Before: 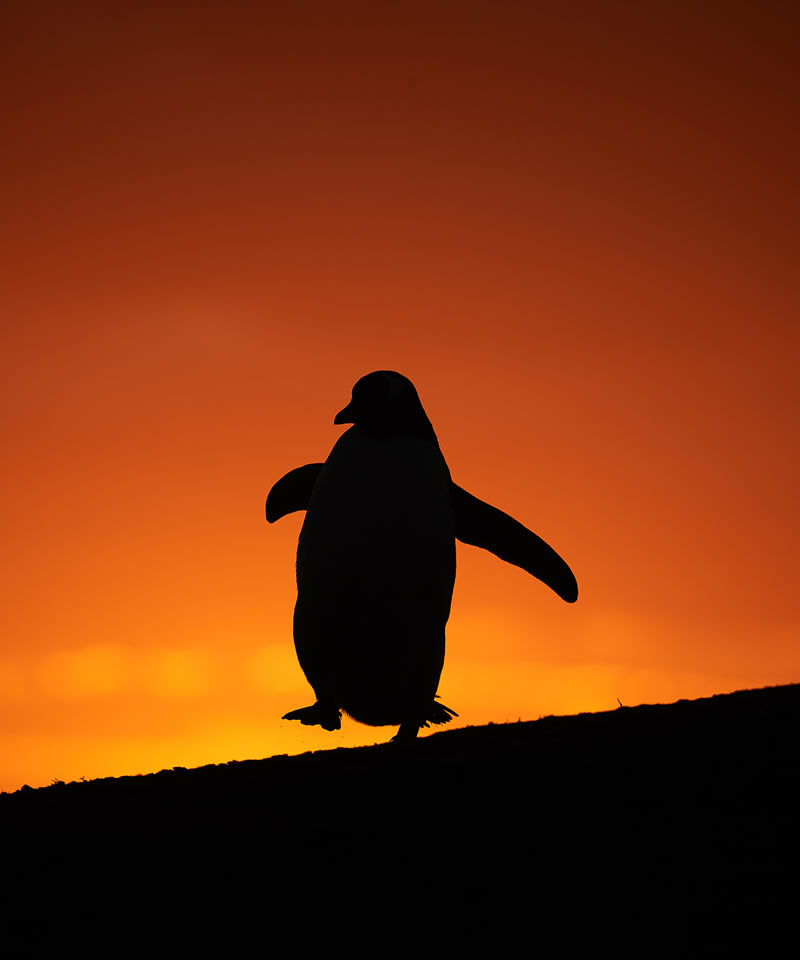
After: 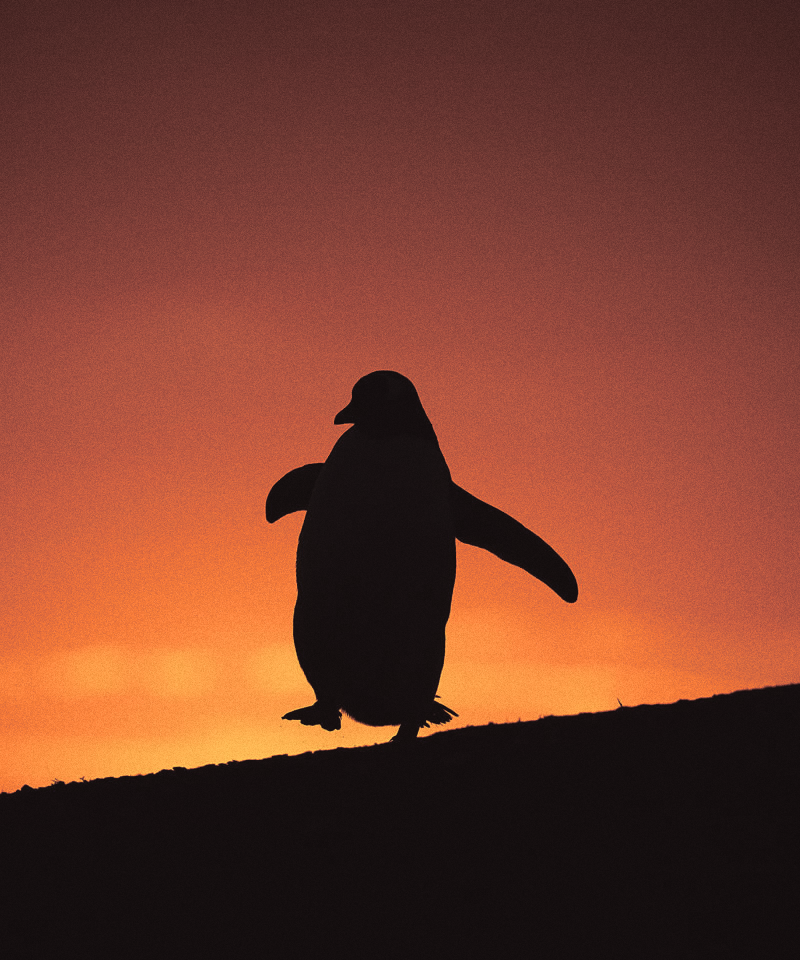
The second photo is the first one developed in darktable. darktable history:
split-toning: shadows › saturation 0.2
grain: coarseness 0.09 ISO
color balance rgb: shadows lift › chroma 2%, shadows lift › hue 250°, power › hue 326.4°, highlights gain › chroma 2%, highlights gain › hue 64.8°, global offset › luminance 0.5%, global offset › hue 58.8°, perceptual saturation grading › highlights -25%, perceptual saturation grading › shadows 30%, global vibrance 15%
